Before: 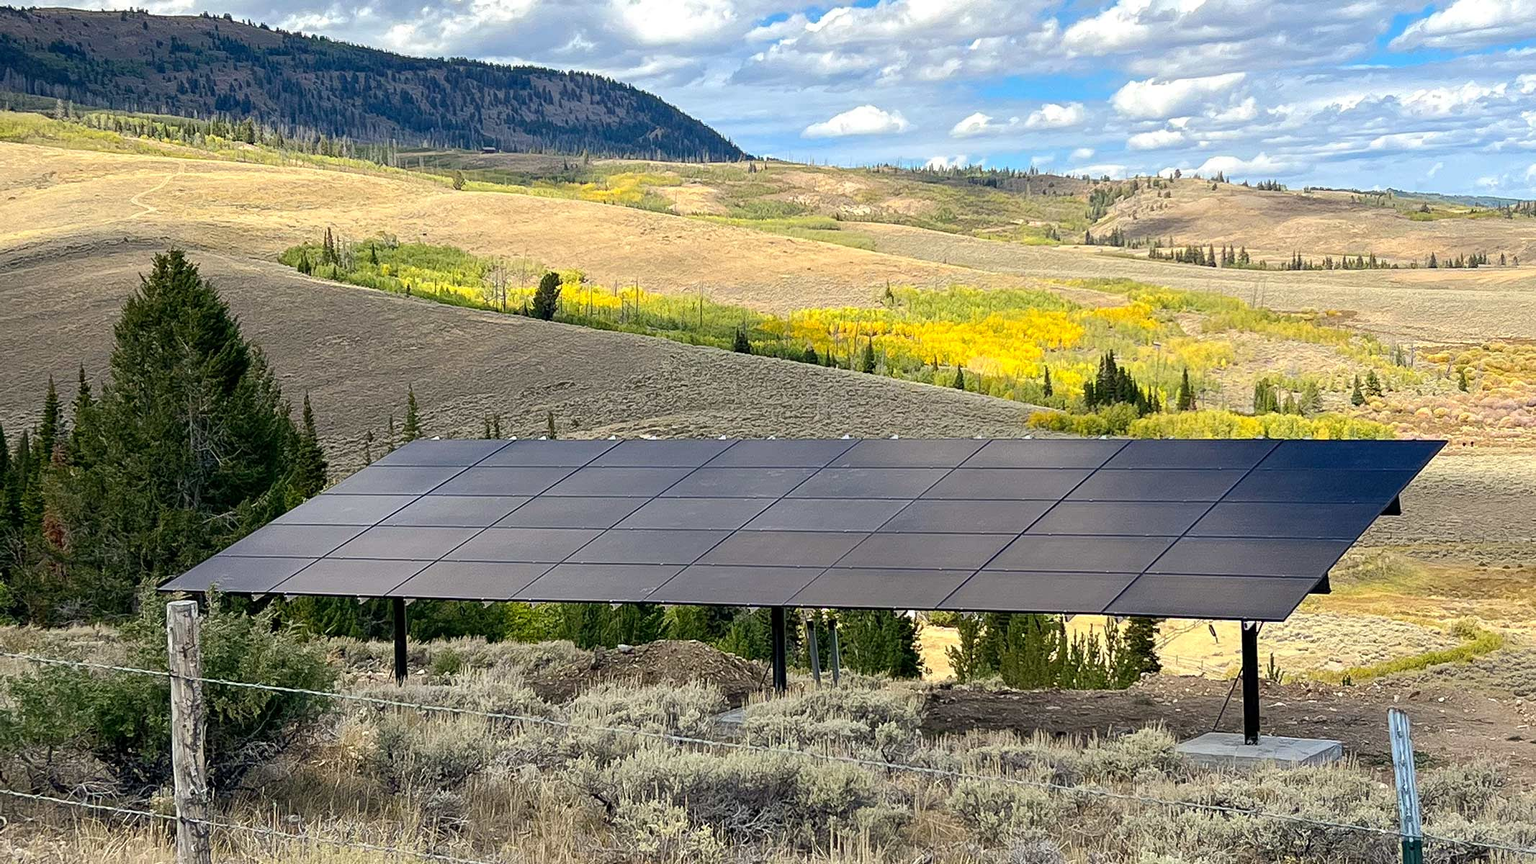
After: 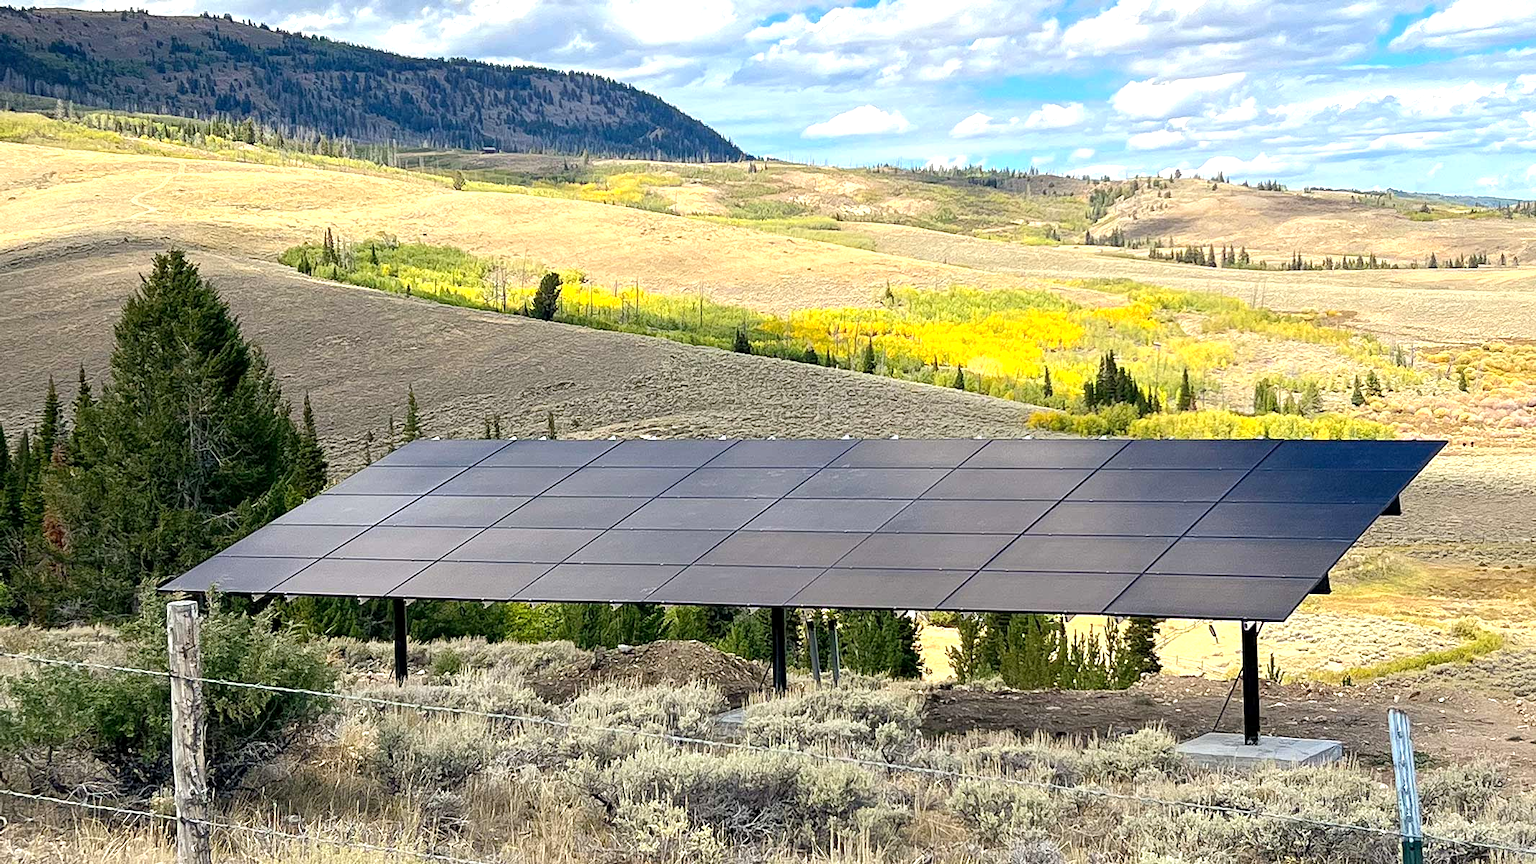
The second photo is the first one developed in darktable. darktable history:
exposure: black level correction 0.001, exposure 0.5 EV, compensate highlight preservation false
